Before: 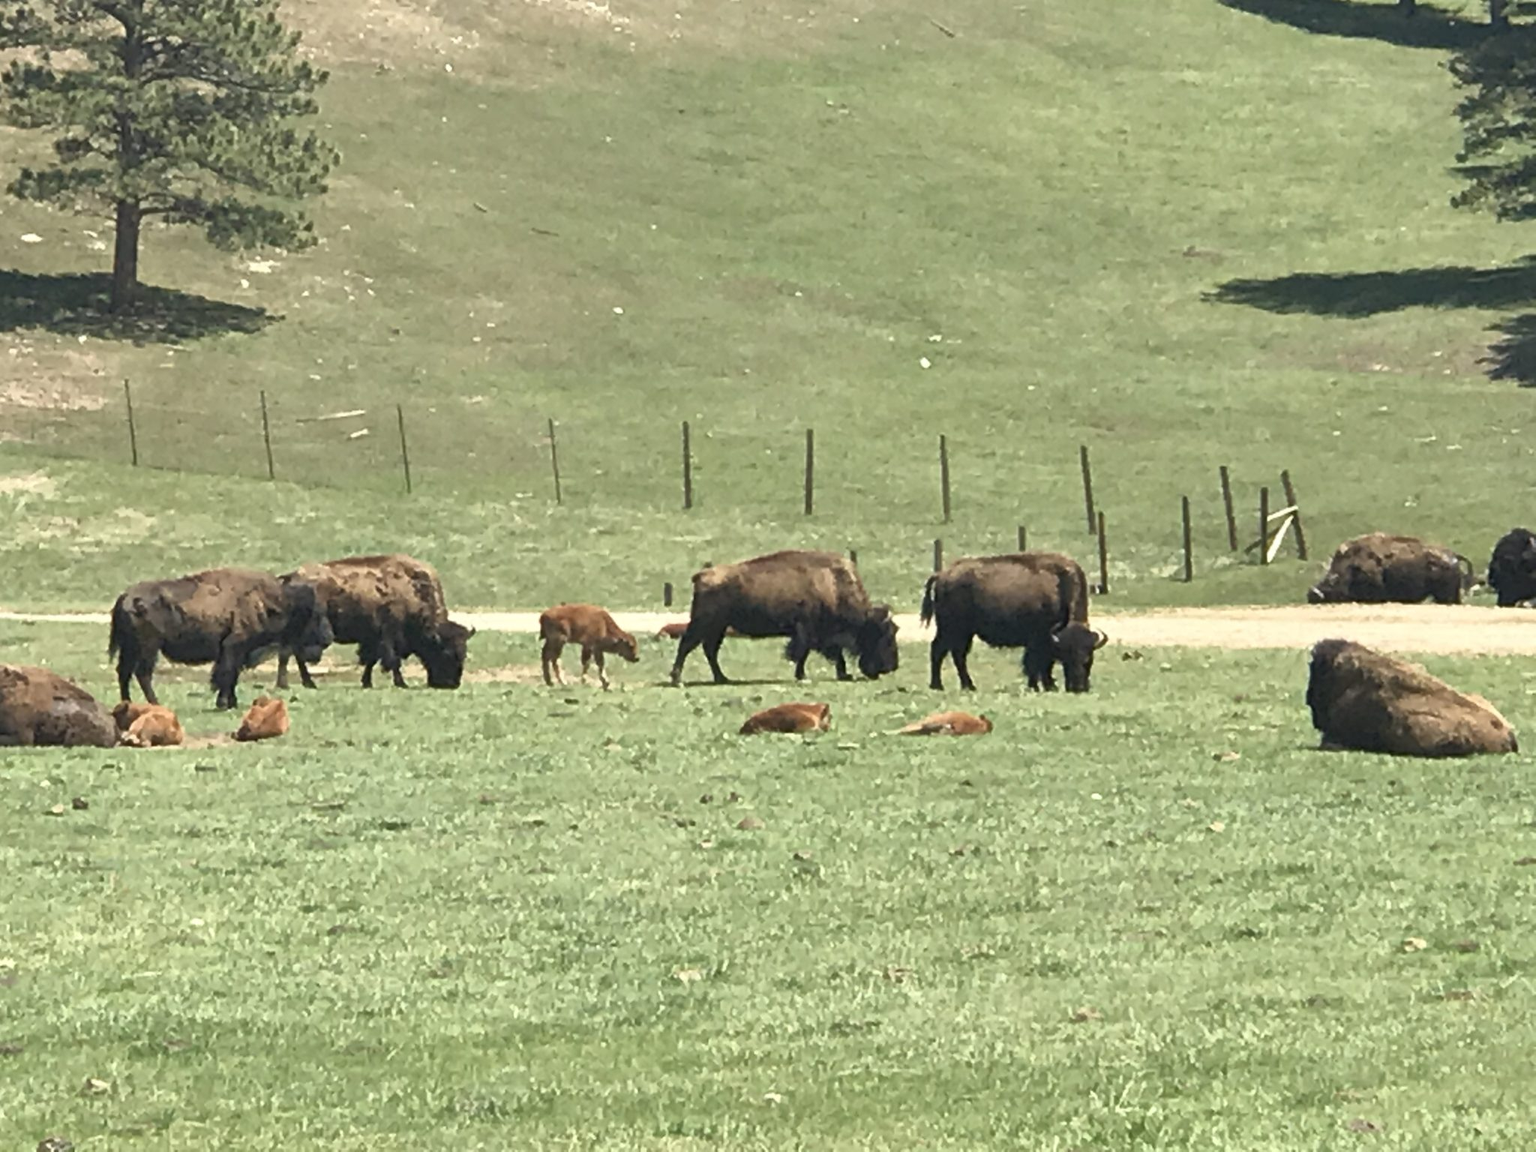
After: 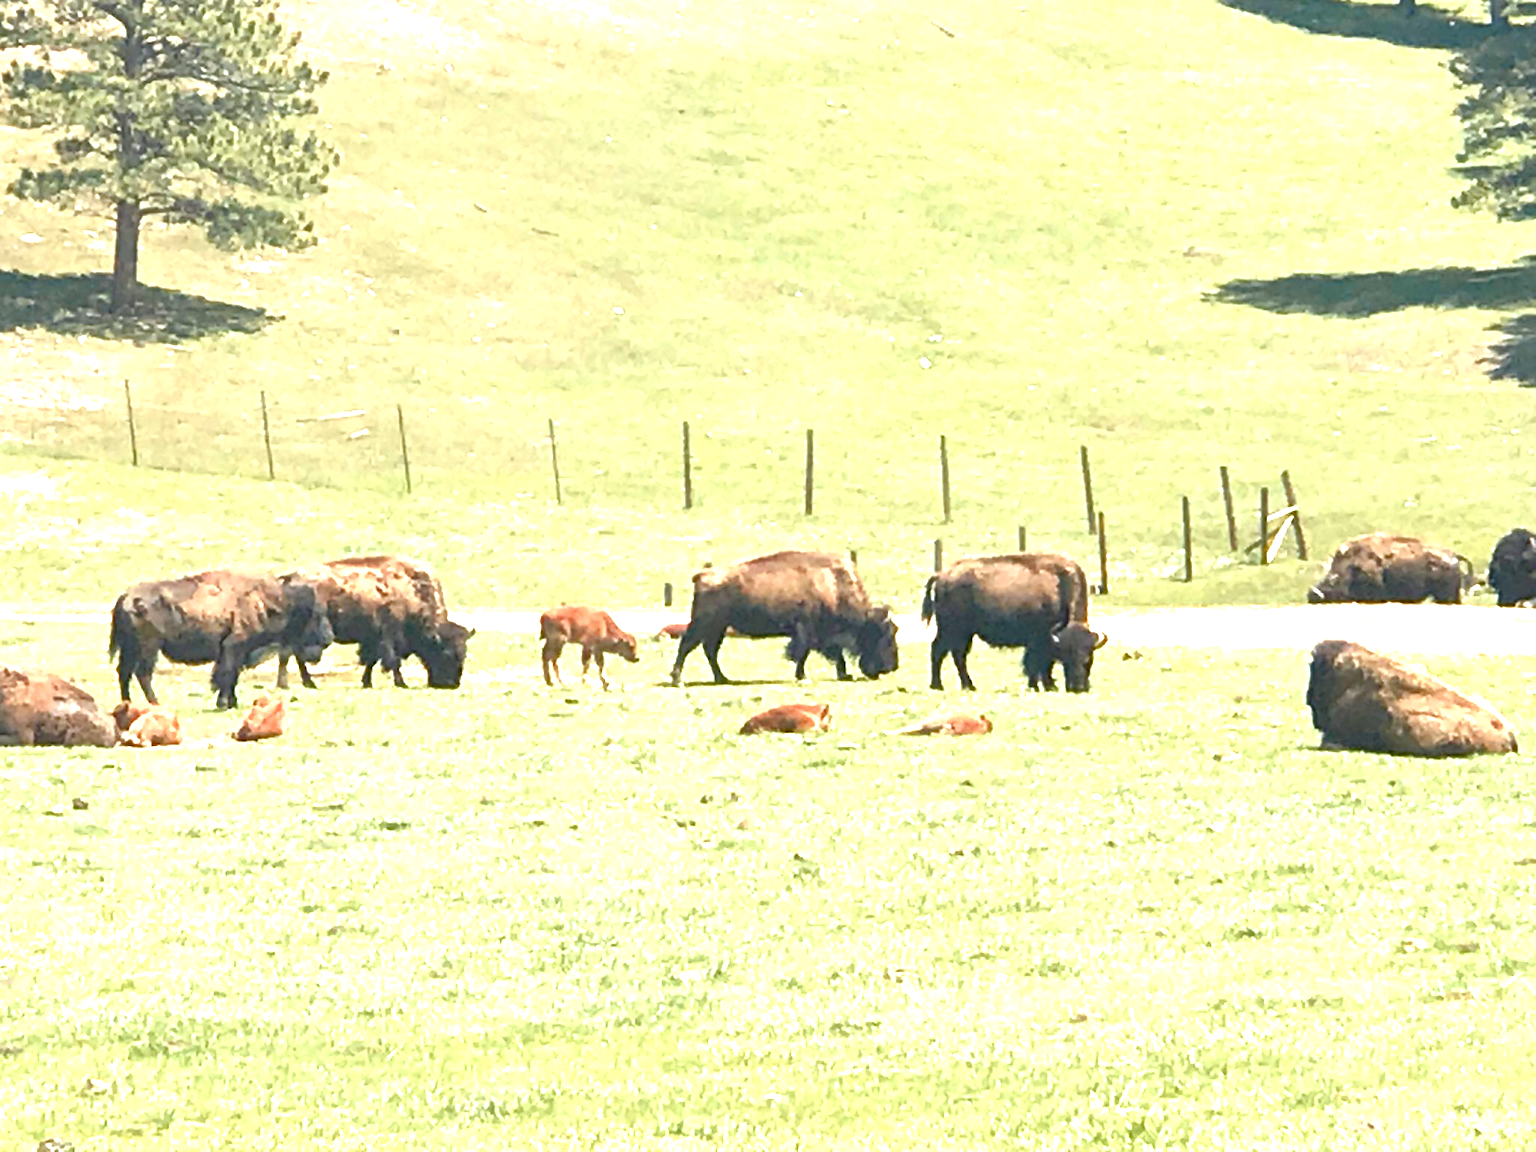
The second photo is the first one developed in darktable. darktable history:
color zones: curves: ch1 [(0.309, 0.524) (0.41, 0.329) (0.508, 0.509)]; ch2 [(0.25, 0.457) (0.75, 0.5)]
exposure: black level correction 0, exposure 1.5 EV, compensate exposure bias true, compensate highlight preservation false
color balance rgb: perceptual saturation grading › global saturation 20%, perceptual saturation grading › highlights -25%, perceptual saturation grading › shadows 25%
